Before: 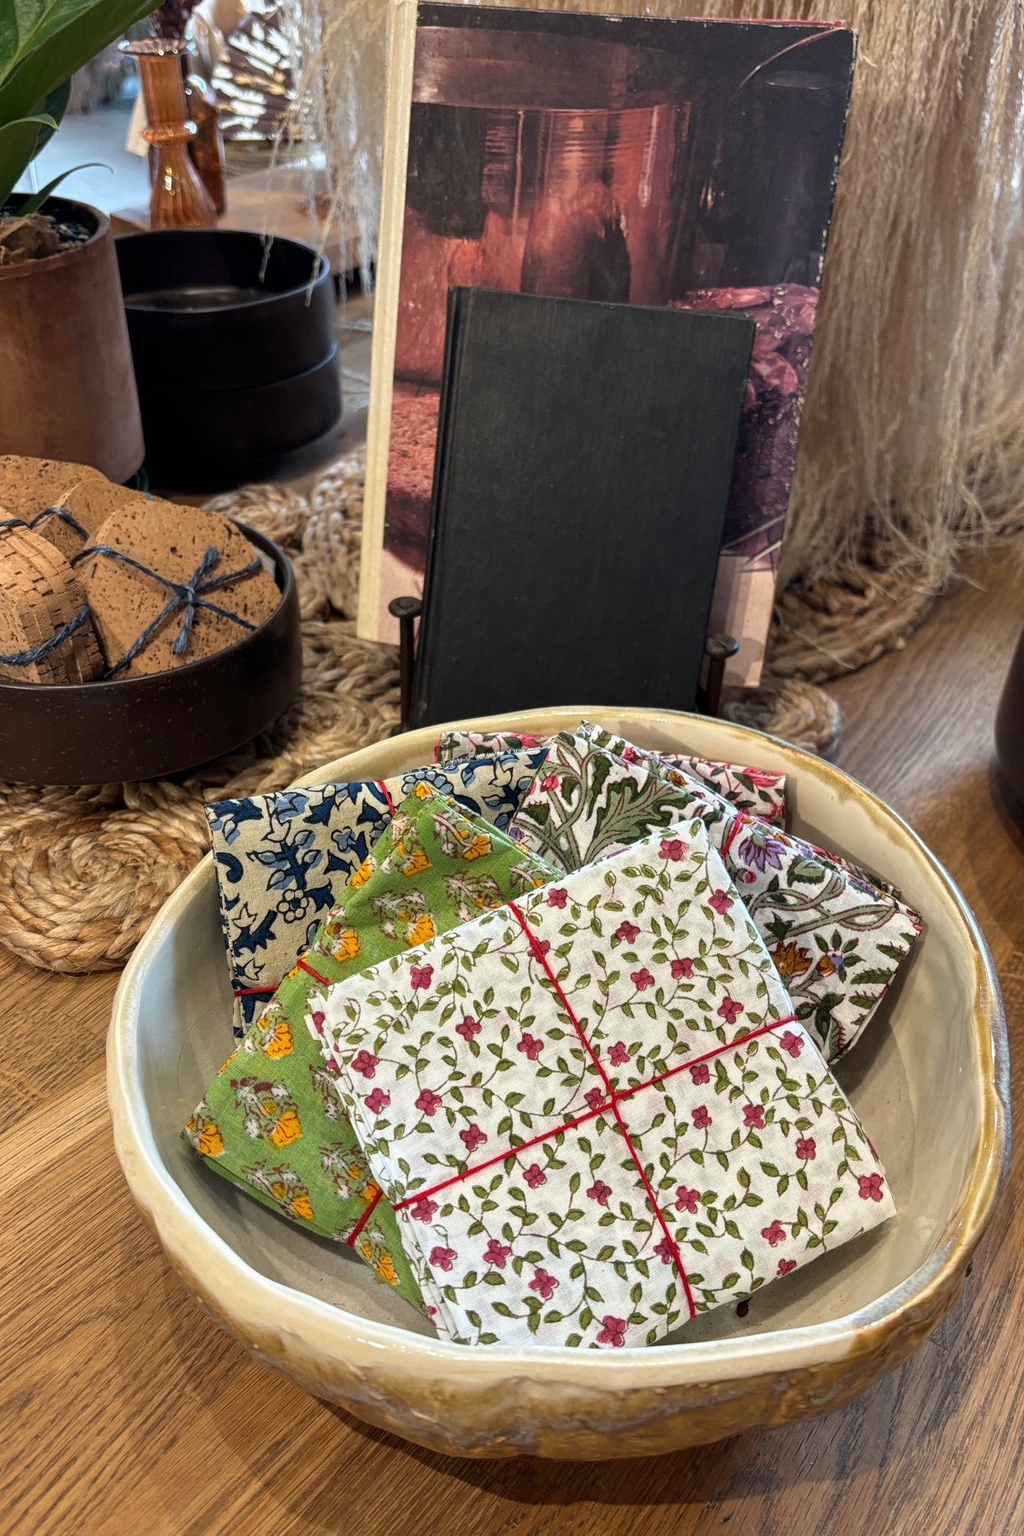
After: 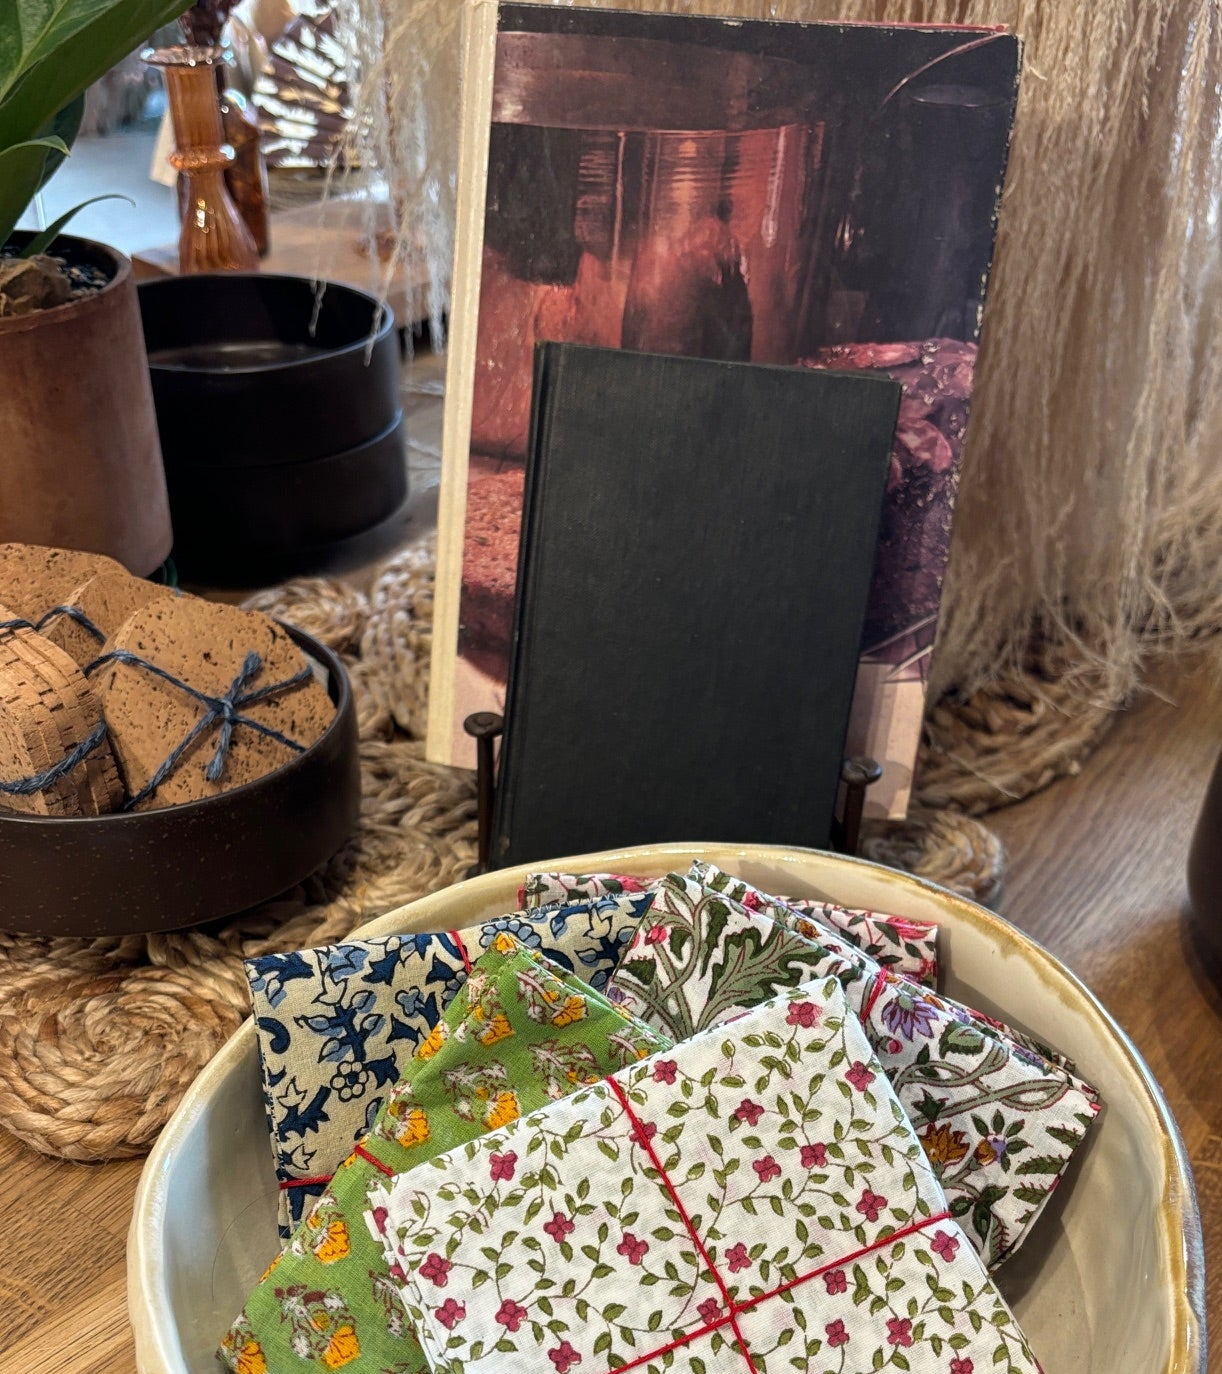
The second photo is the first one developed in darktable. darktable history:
crop: bottom 24.991%
exposure: compensate highlight preservation false
